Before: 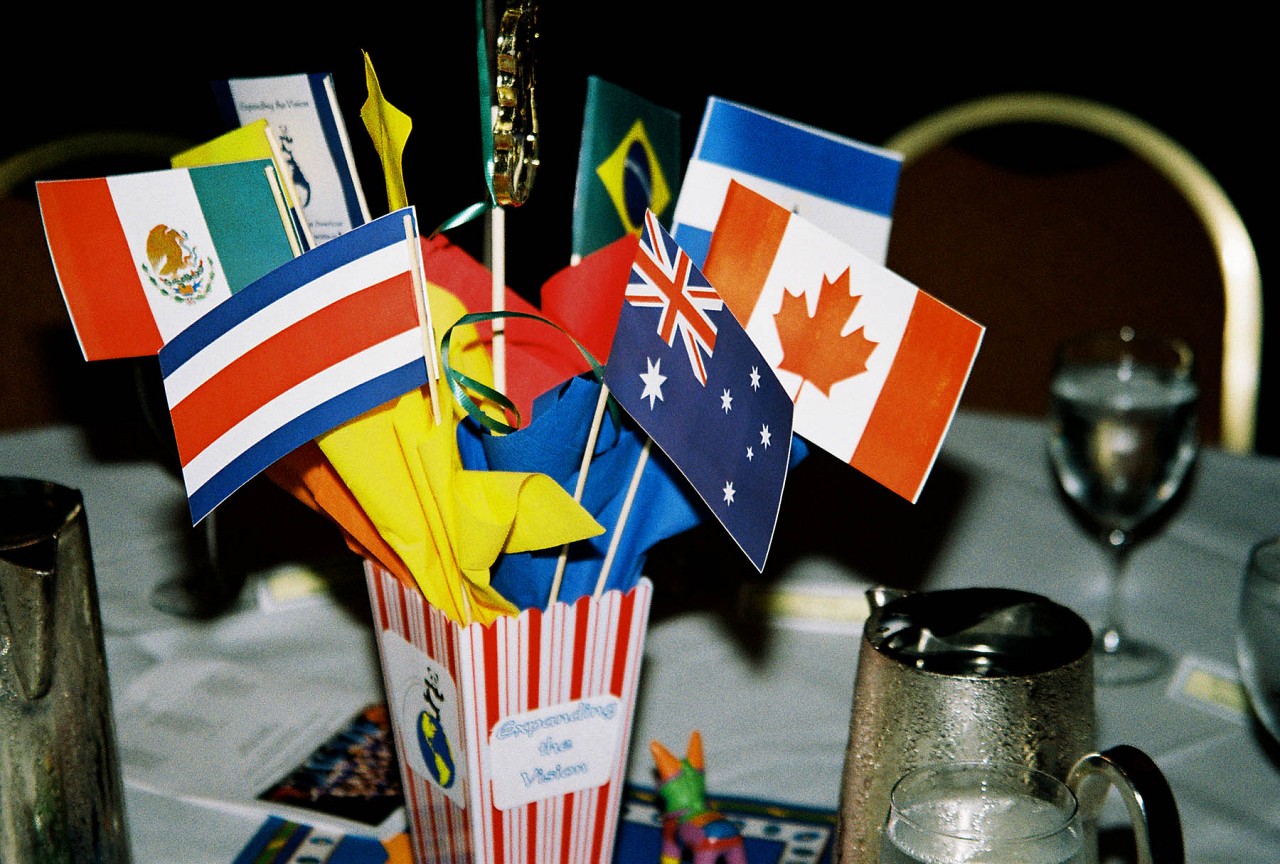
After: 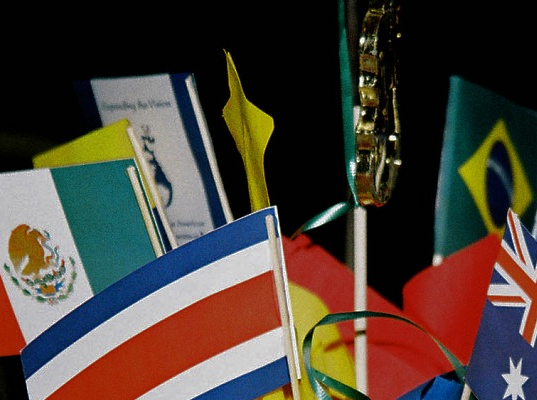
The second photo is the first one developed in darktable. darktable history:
crop and rotate: left 10.817%, top 0.062%, right 47.194%, bottom 53.626%
base curve: curves: ch0 [(0, 0) (0.826, 0.587) (1, 1)]
